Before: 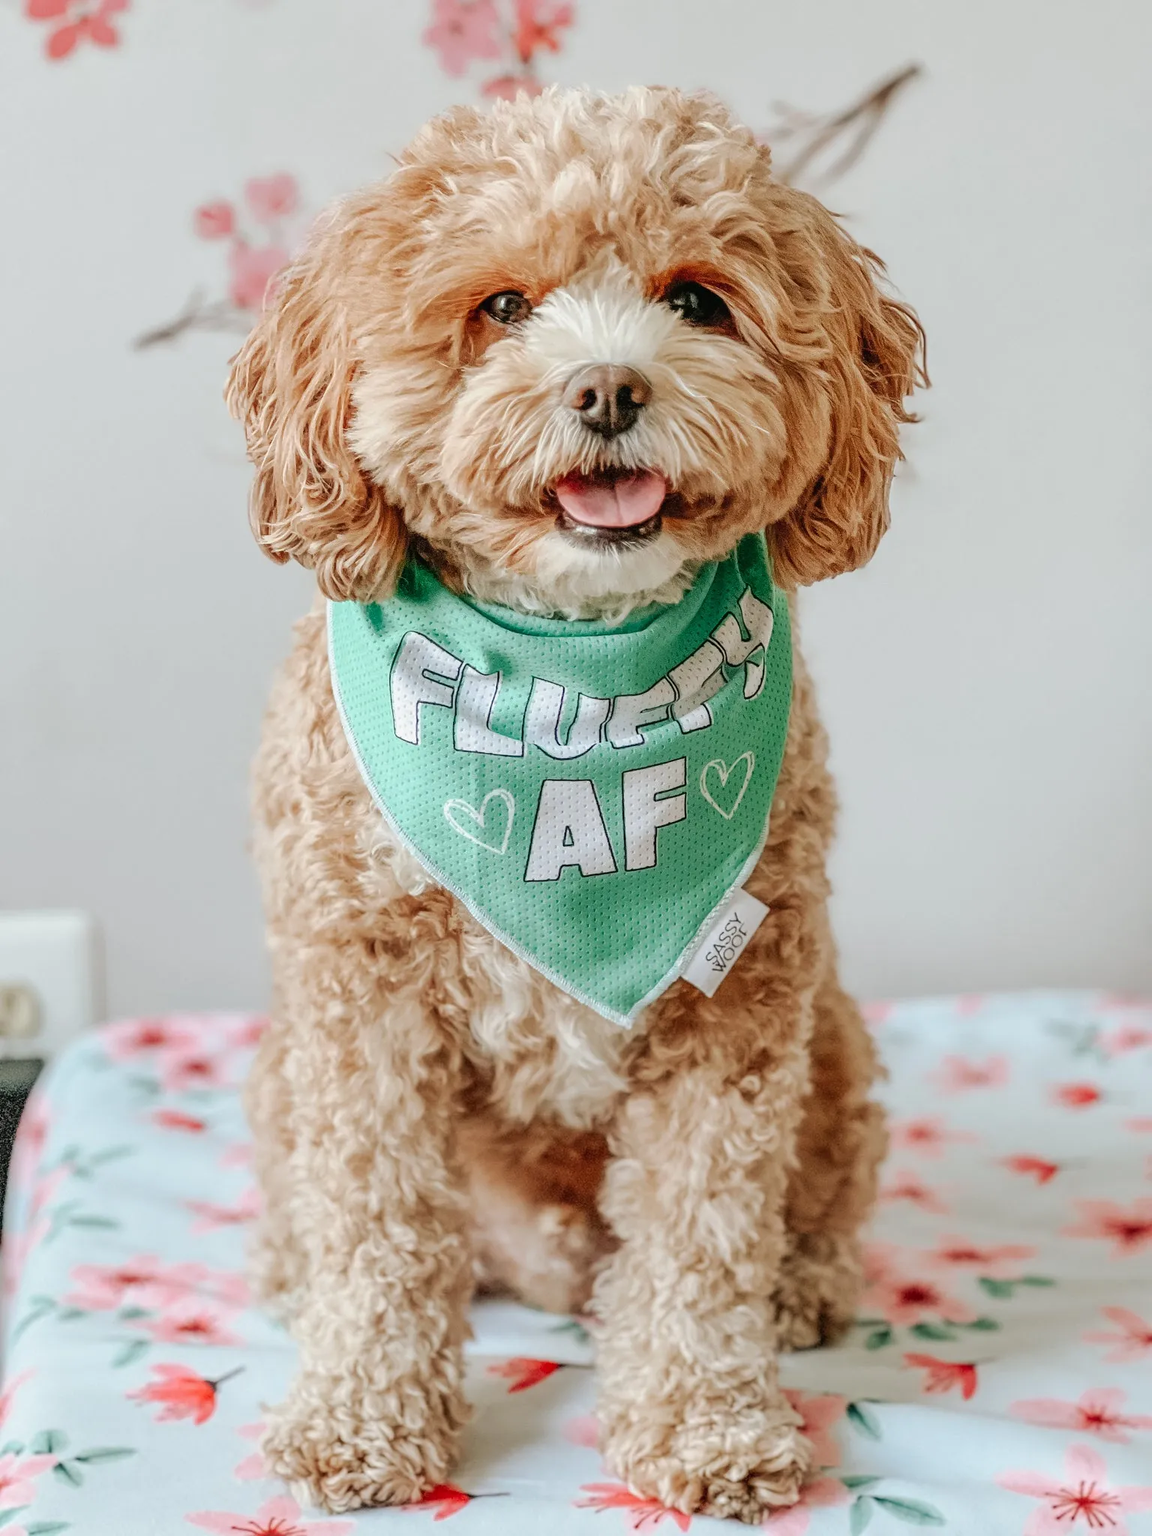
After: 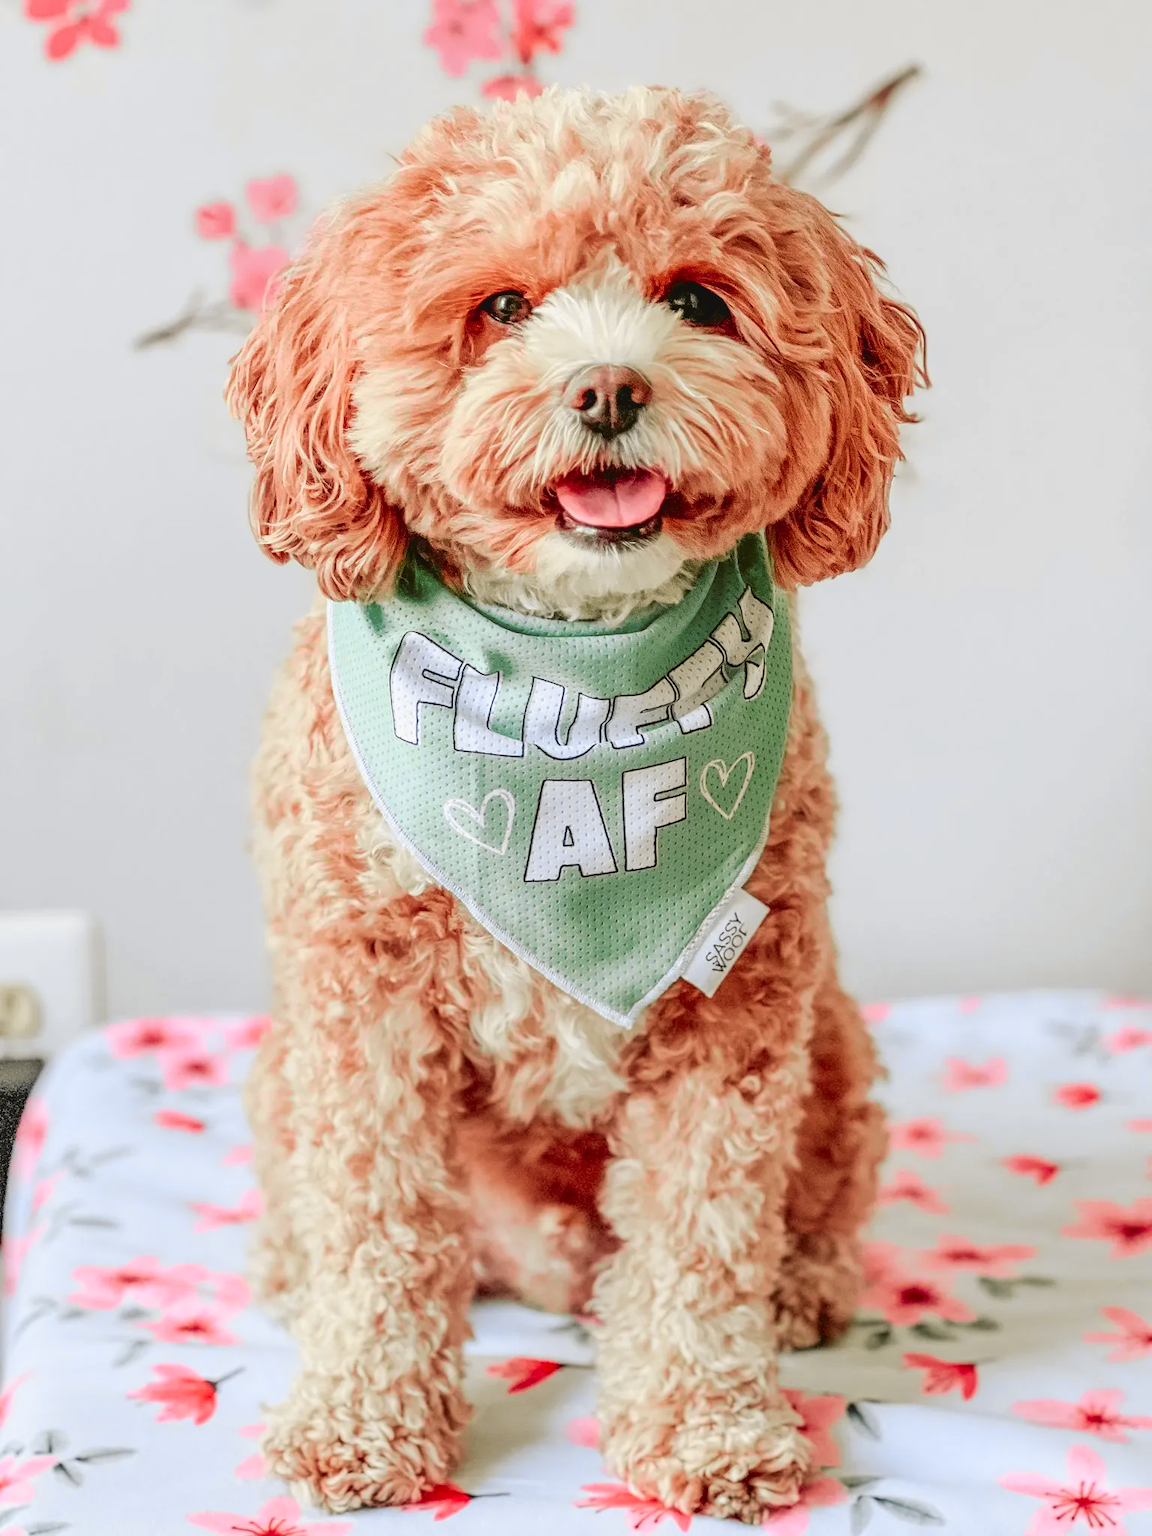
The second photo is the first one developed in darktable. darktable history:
tone curve: curves: ch0 [(0, 0.036) (0.119, 0.115) (0.466, 0.498) (0.715, 0.767) (0.817, 0.865) (1, 0.998)]; ch1 [(0, 0) (0.377, 0.424) (0.442, 0.491) (0.487, 0.498) (0.514, 0.512) (0.536, 0.577) (0.66, 0.724) (1, 1)]; ch2 [(0, 0) (0.38, 0.405) (0.463, 0.443) (0.492, 0.486) (0.526, 0.541) (0.578, 0.598) (1, 1)], color space Lab, independent channels, preserve colors none
